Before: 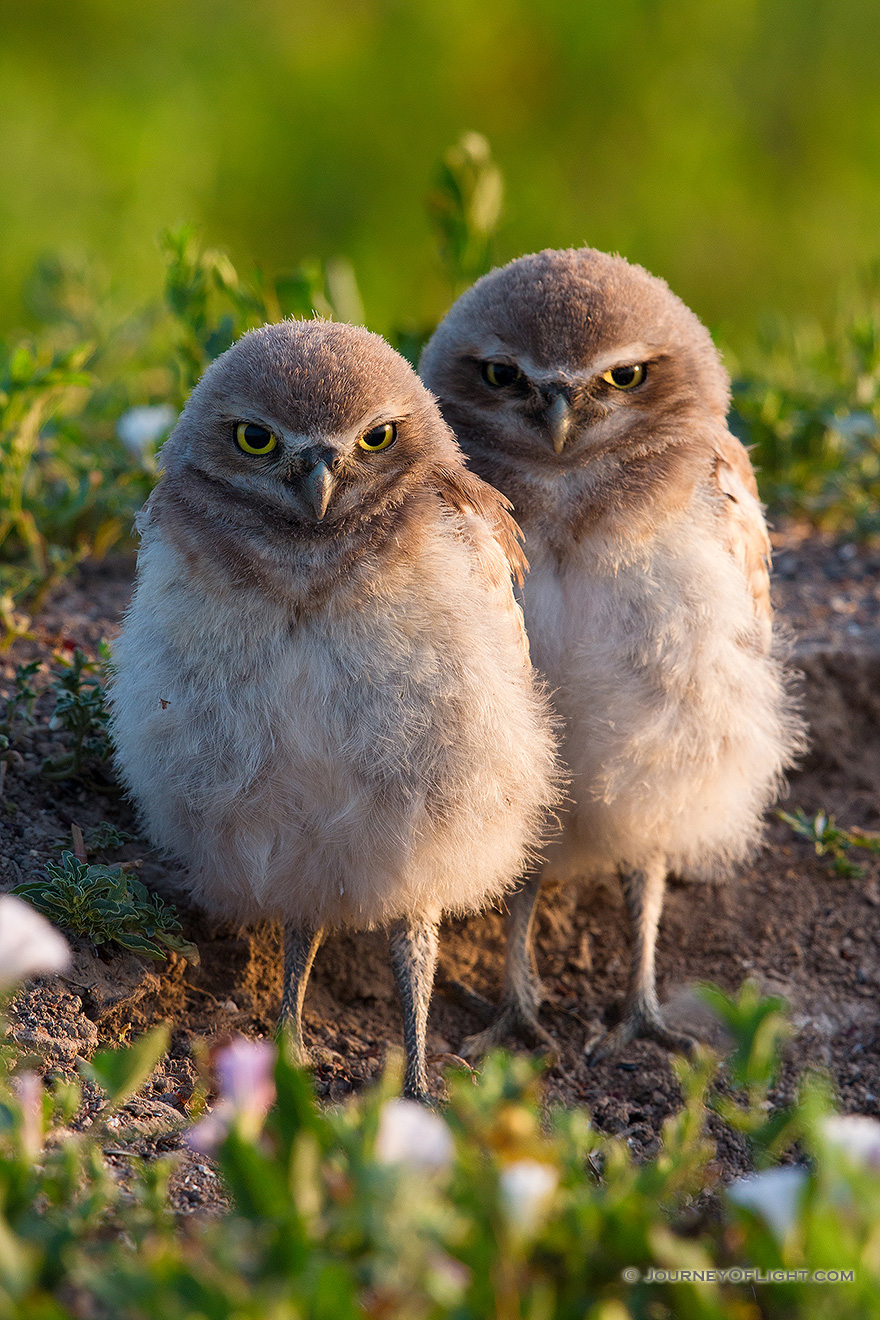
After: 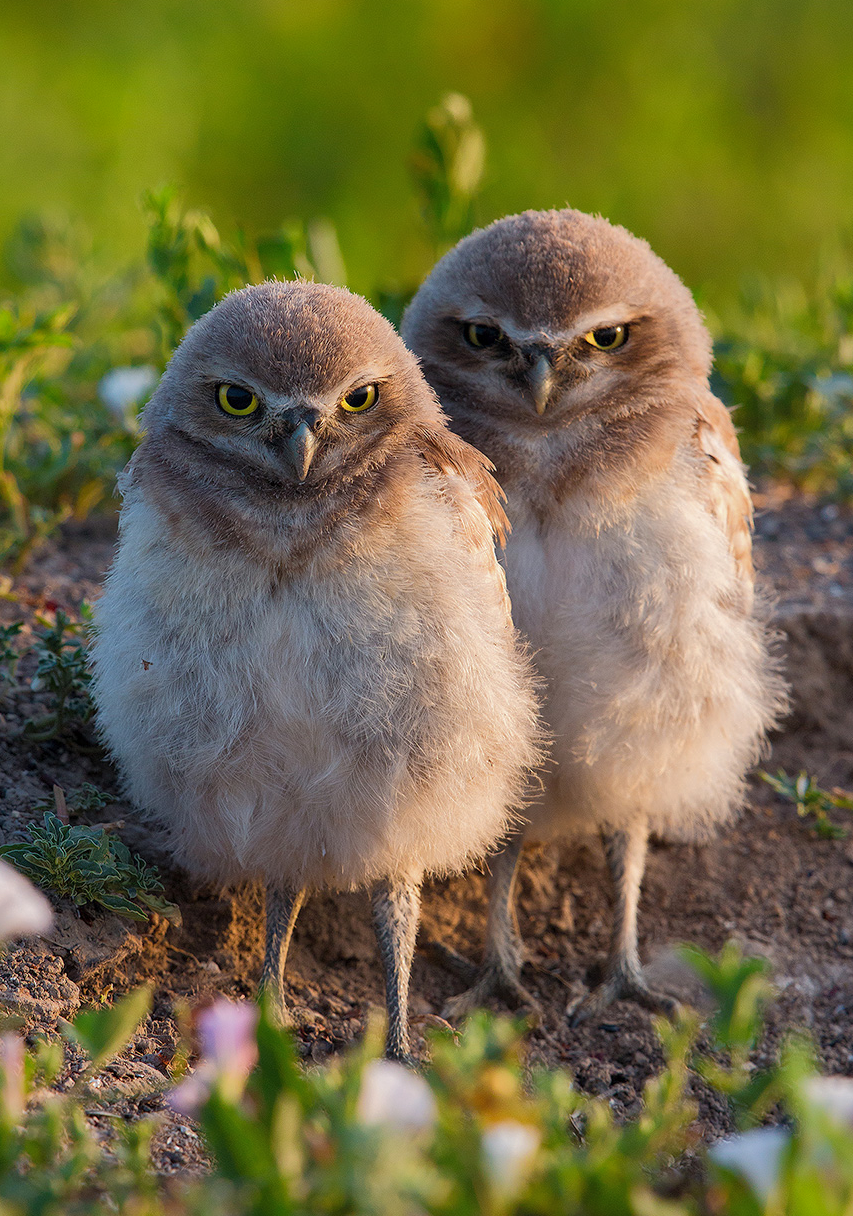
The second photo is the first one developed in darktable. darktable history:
crop: left 2.067%, top 2.978%, right 0.924%, bottom 4.875%
shadows and highlights: shadows 40.22, highlights -59.74, highlights color adjustment 41.48%
